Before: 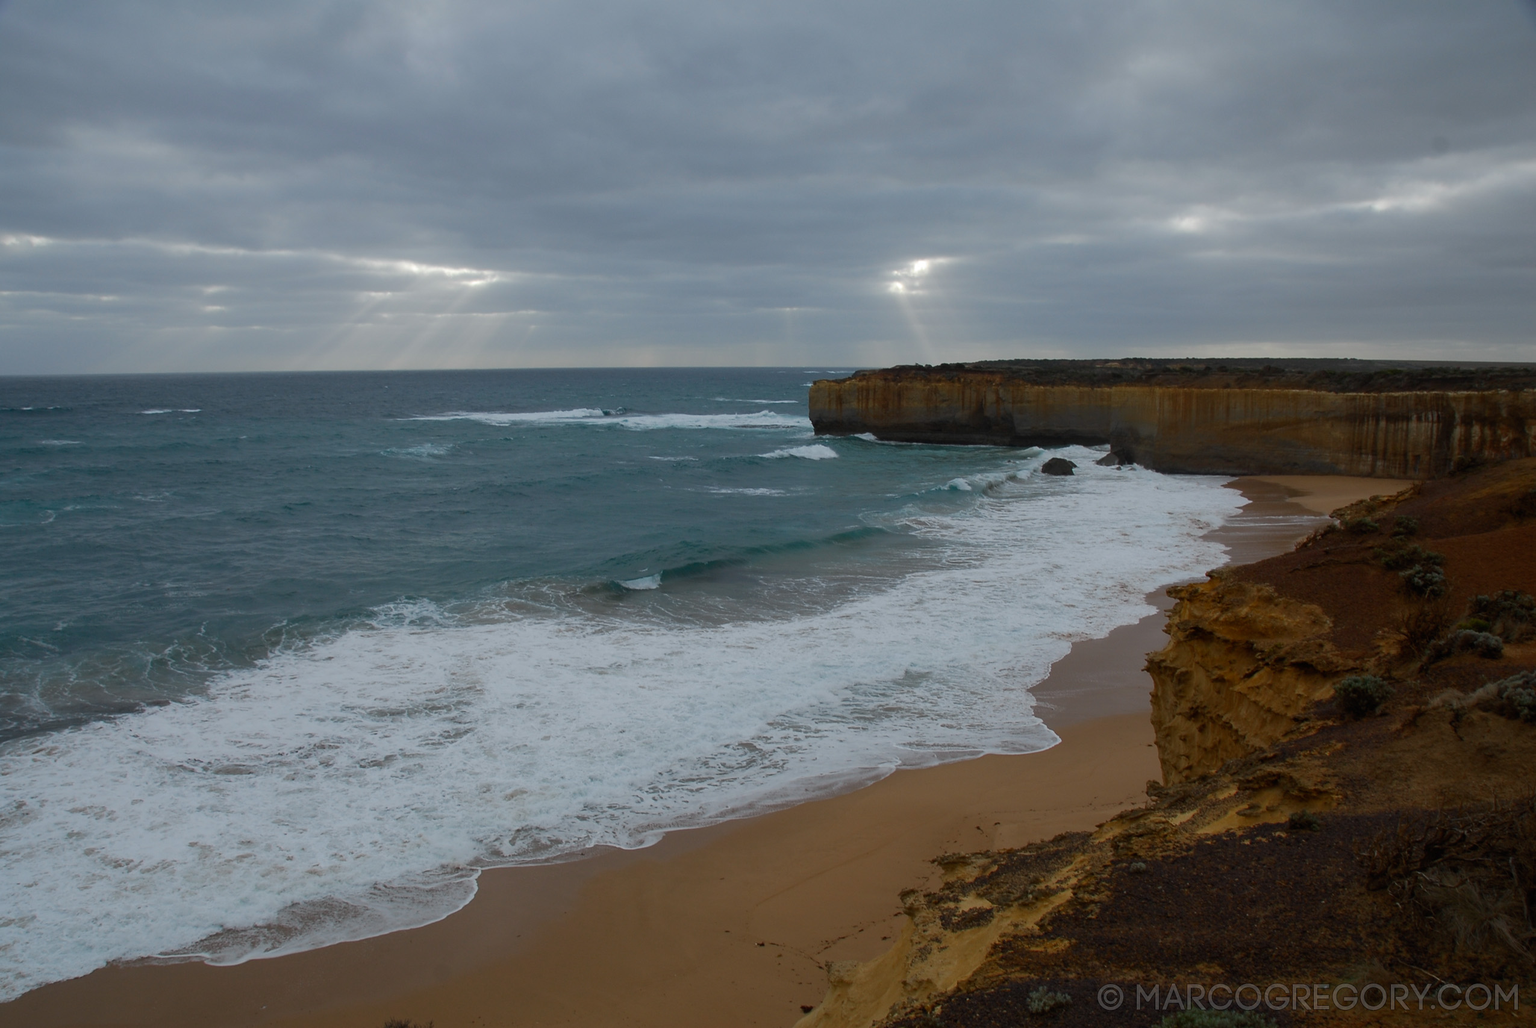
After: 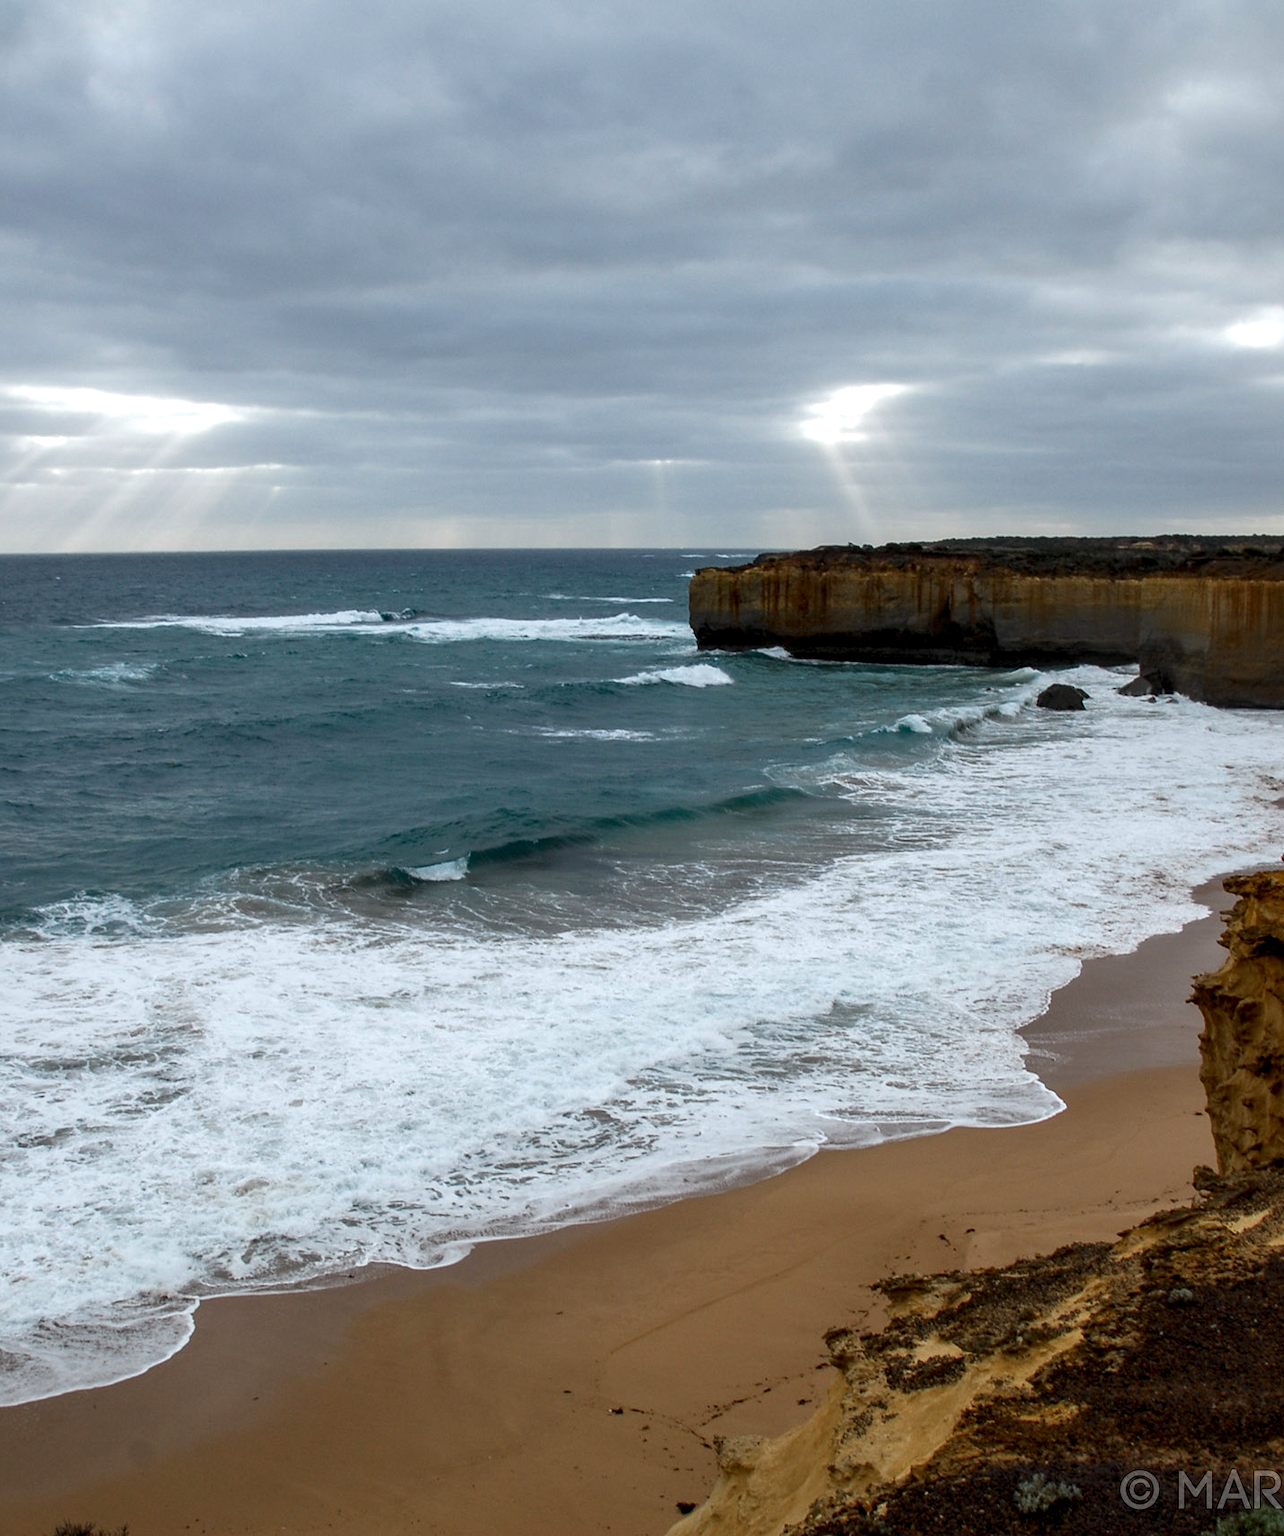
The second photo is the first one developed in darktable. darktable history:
contrast brightness saturation: contrast 0.025, brightness -0.031
crop and rotate: left 22.63%, right 21.339%
exposure: black level correction 0, exposure 0.698 EV, compensate highlight preservation false
local contrast: detail 160%
